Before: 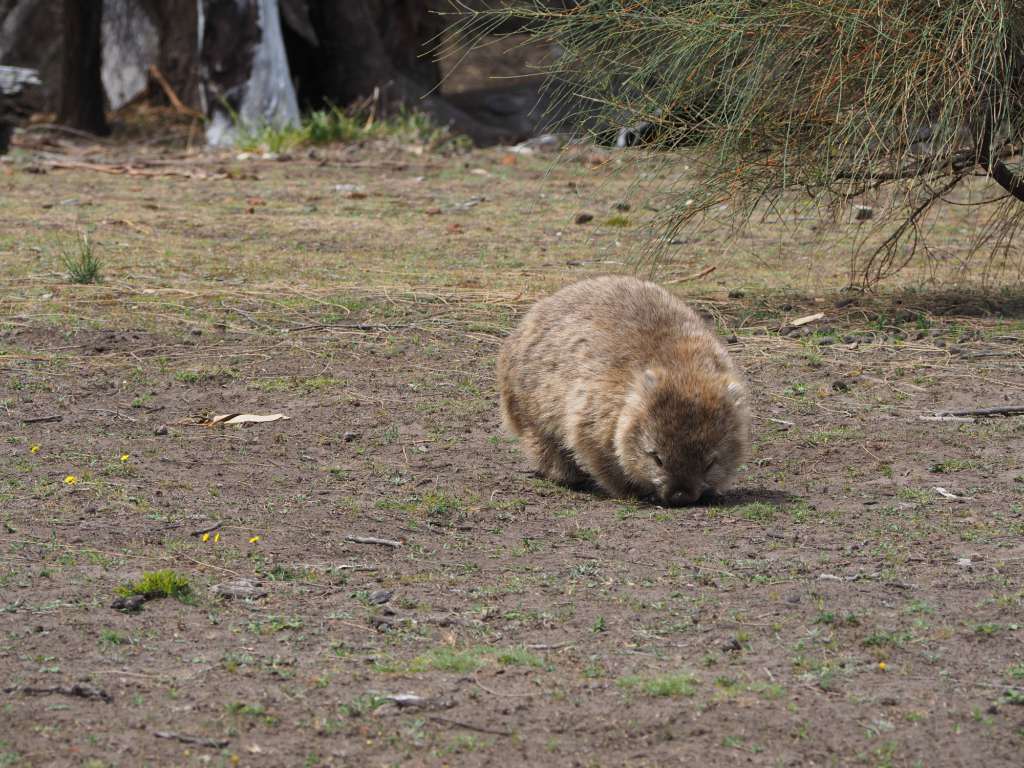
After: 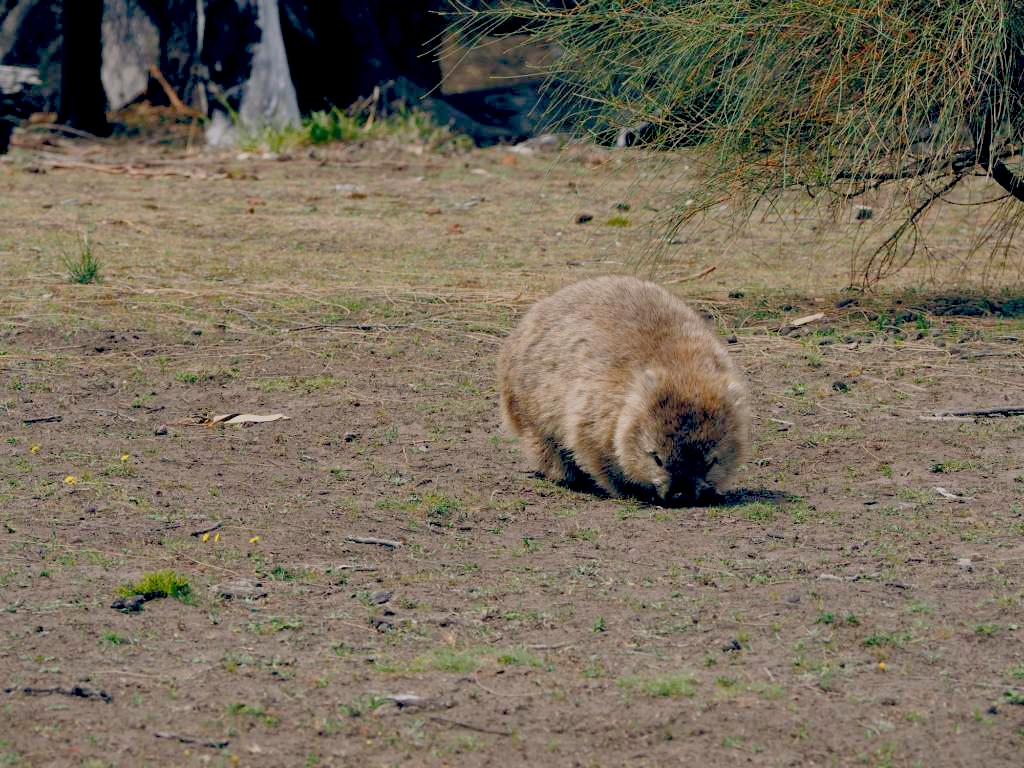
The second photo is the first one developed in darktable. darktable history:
color balance: lift [0.975, 0.993, 1, 1.015], gamma [1.1, 1, 1, 0.945], gain [1, 1.04, 1, 0.95]
color balance rgb: shadows lift › chroma 1%, shadows lift › hue 113°, highlights gain › chroma 0.2%, highlights gain › hue 333°, perceptual saturation grading › global saturation 20%, perceptual saturation grading › highlights -50%, perceptual saturation grading › shadows 25%, contrast -20%
